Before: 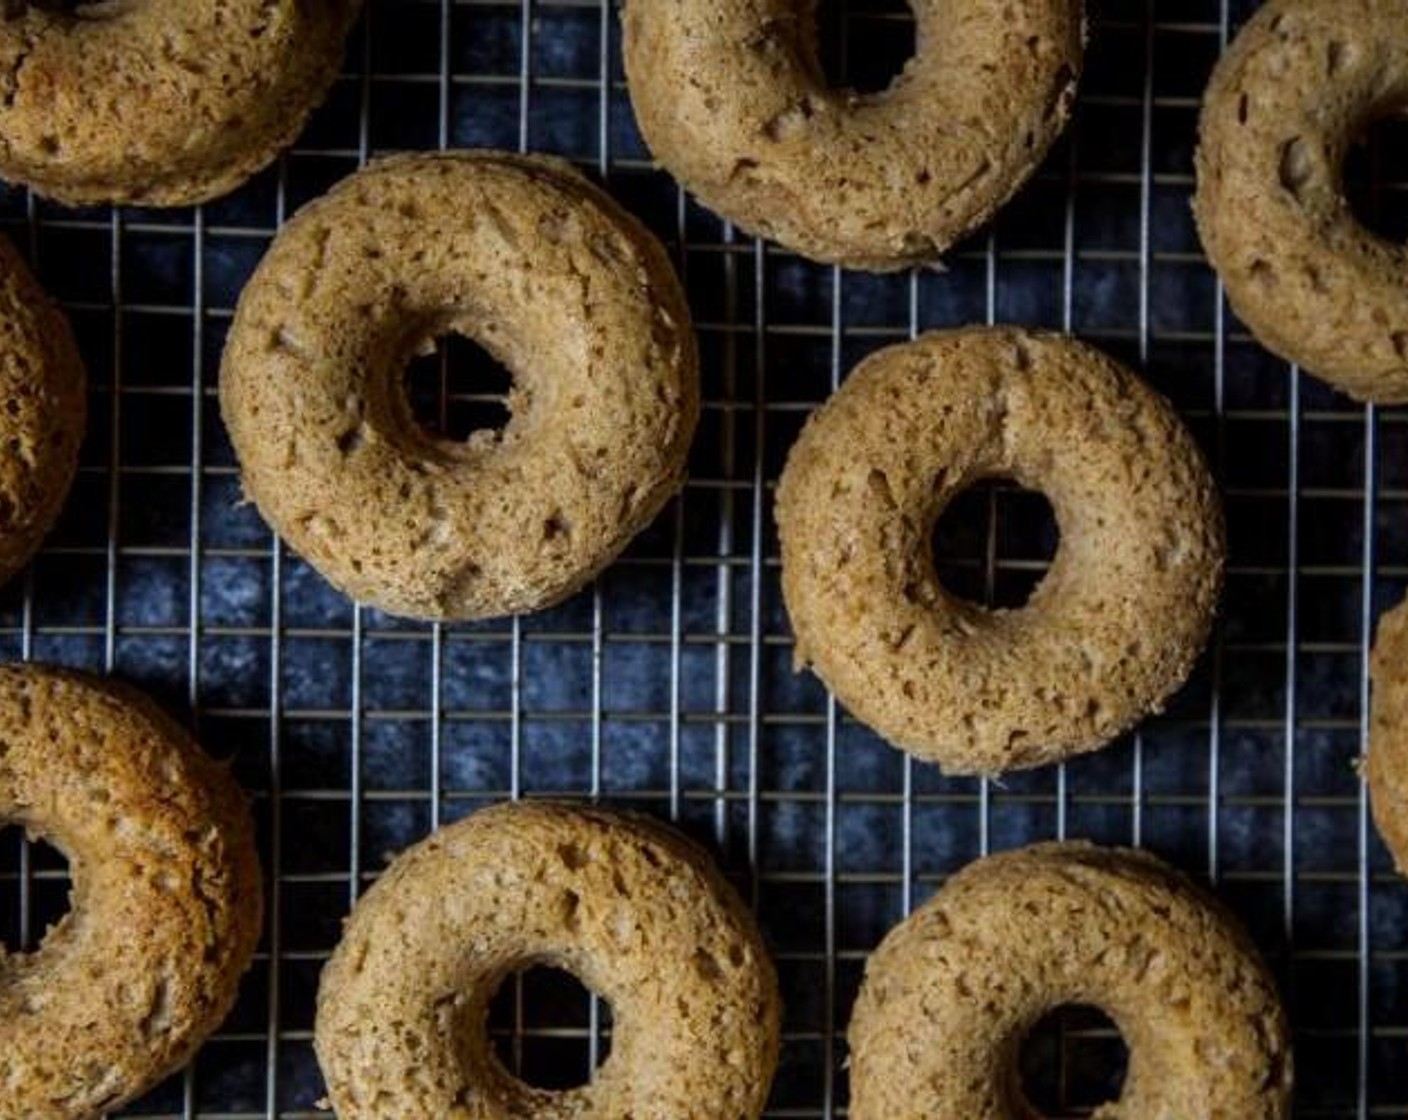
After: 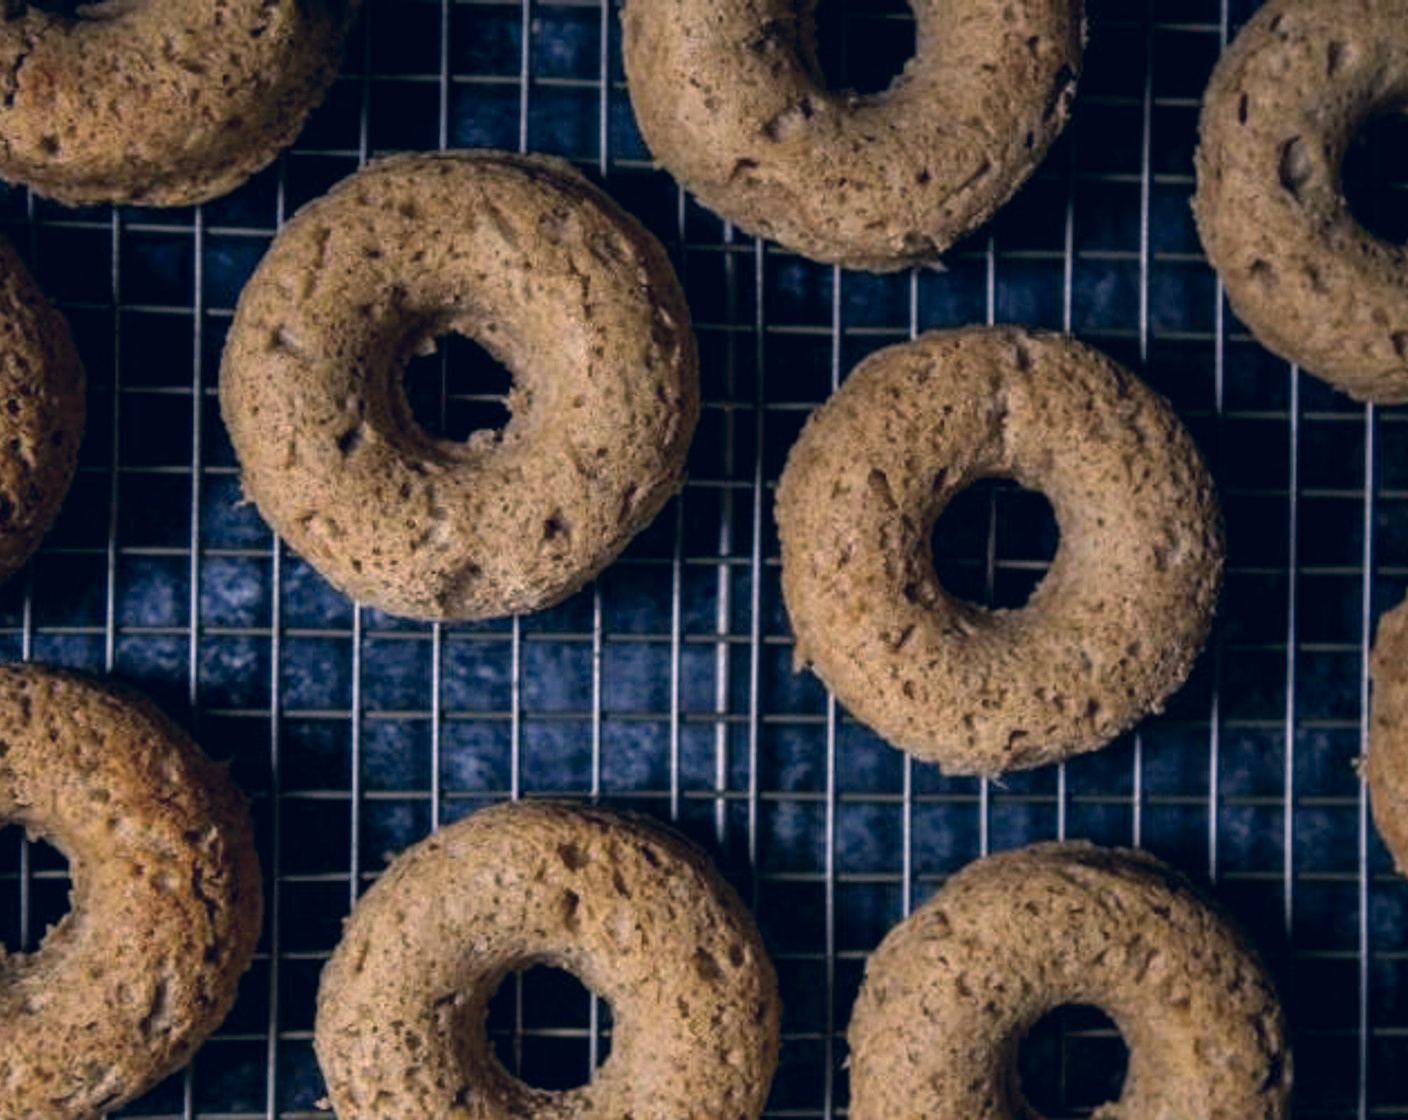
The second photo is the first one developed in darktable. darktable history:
color correction: highlights a* 13.82, highlights b* 6.03, shadows a* -5.73, shadows b* -15.76, saturation 0.826
